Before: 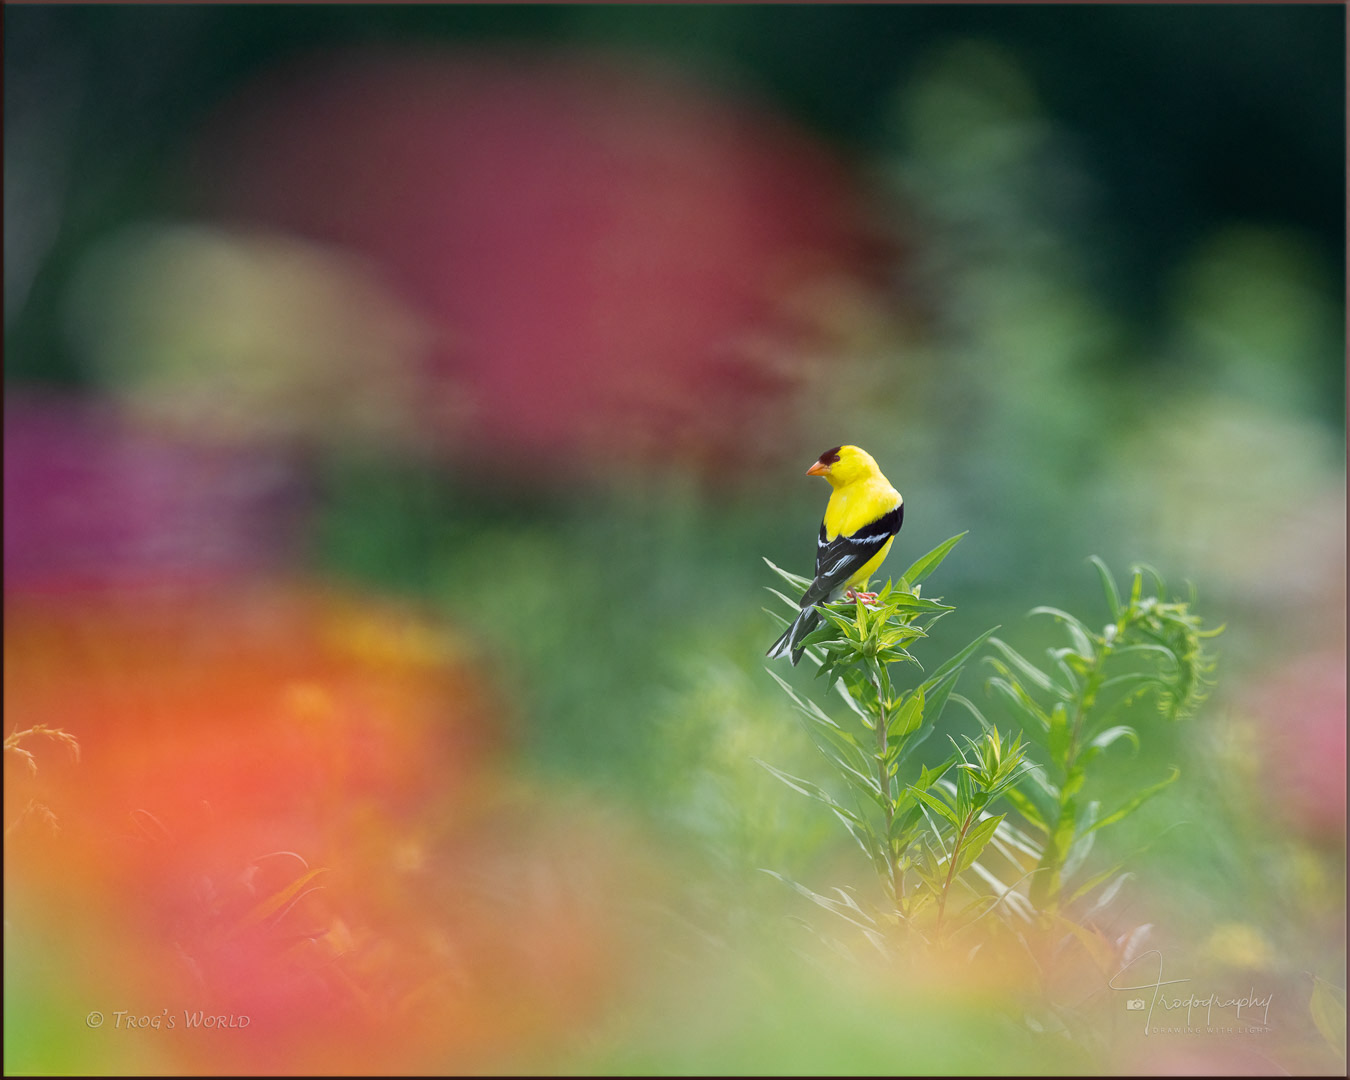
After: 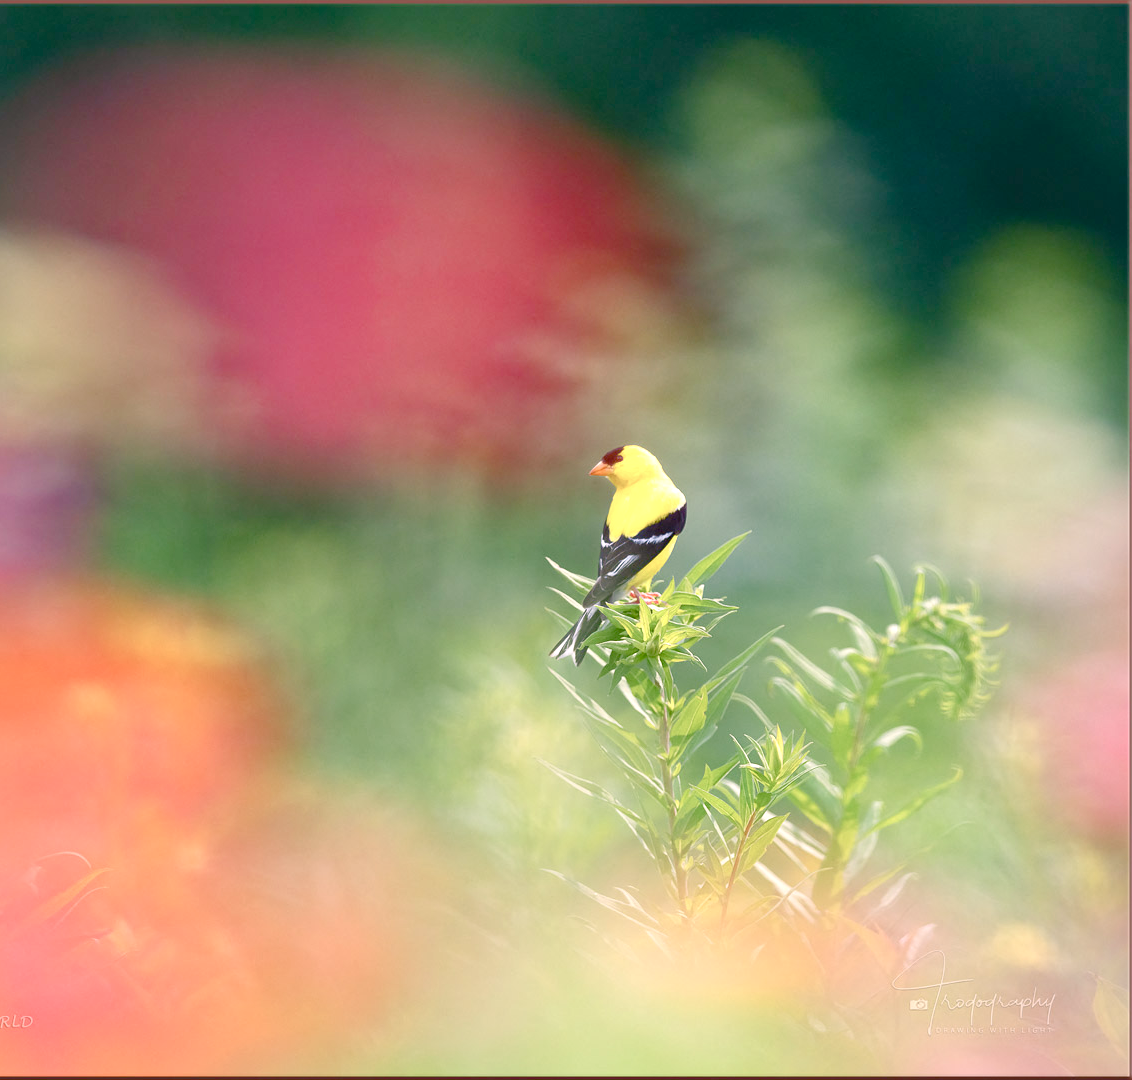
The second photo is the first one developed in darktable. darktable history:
exposure: black level correction 0, exposure 1.198 EV, compensate exposure bias true, compensate highlight preservation false
color correction: highlights a* 7.34, highlights b* 4.37
crop: left 16.145%
color balance rgb: shadows lift › chroma 1%, shadows lift › hue 113°, highlights gain › chroma 0.2%, highlights gain › hue 333°, perceptual saturation grading › global saturation 20%, perceptual saturation grading › highlights -50%, perceptual saturation grading › shadows 25%, contrast -20%
